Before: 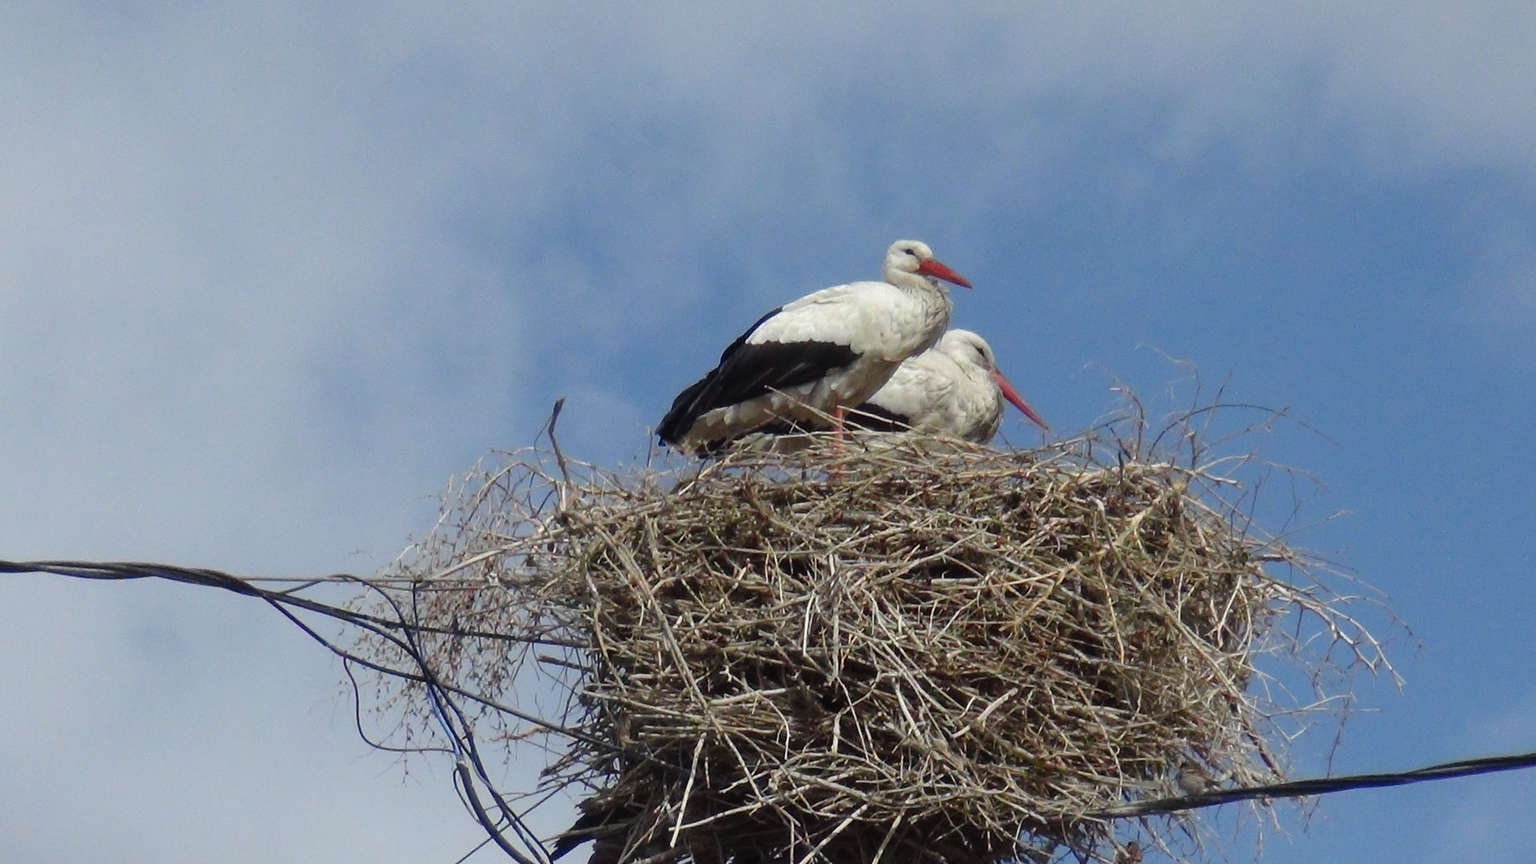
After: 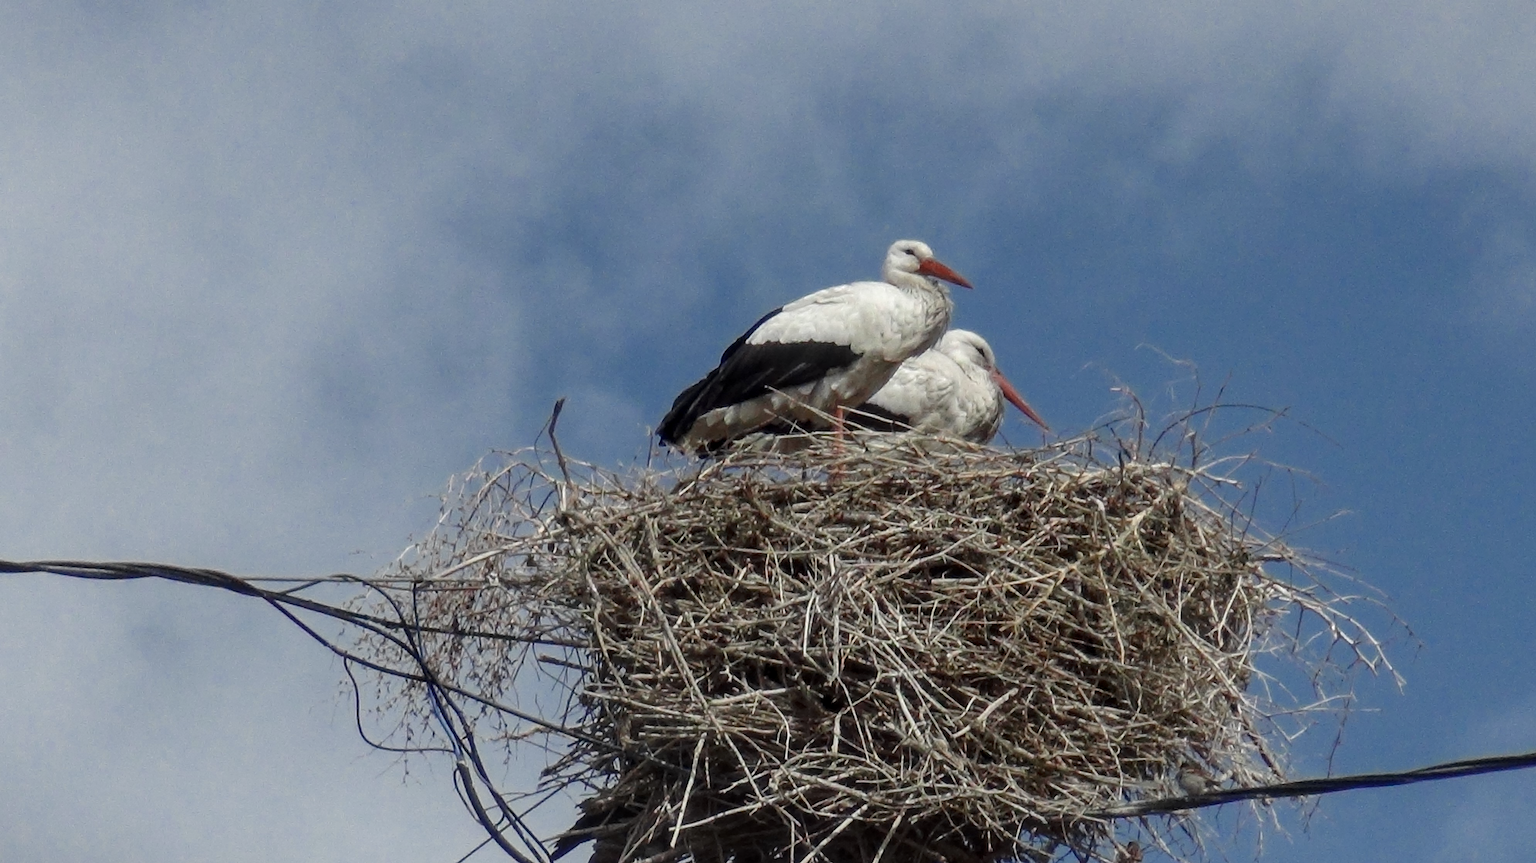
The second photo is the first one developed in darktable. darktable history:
local contrast: on, module defaults
color zones: curves: ch0 [(0, 0.5) (0.125, 0.4) (0.25, 0.5) (0.375, 0.4) (0.5, 0.4) (0.625, 0.35) (0.75, 0.35) (0.875, 0.5)]; ch1 [(0, 0.35) (0.125, 0.45) (0.25, 0.35) (0.375, 0.35) (0.5, 0.35) (0.625, 0.35) (0.75, 0.45) (0.875, 0.35)]; ch2 [(0, 0.6) (0.125, 0.5) (0.25, 0.5) (0.375, 0.6) (0.5, 0.6) (0.625, 0.5) (0.75, 0.5) (0.875, 0.5)]
